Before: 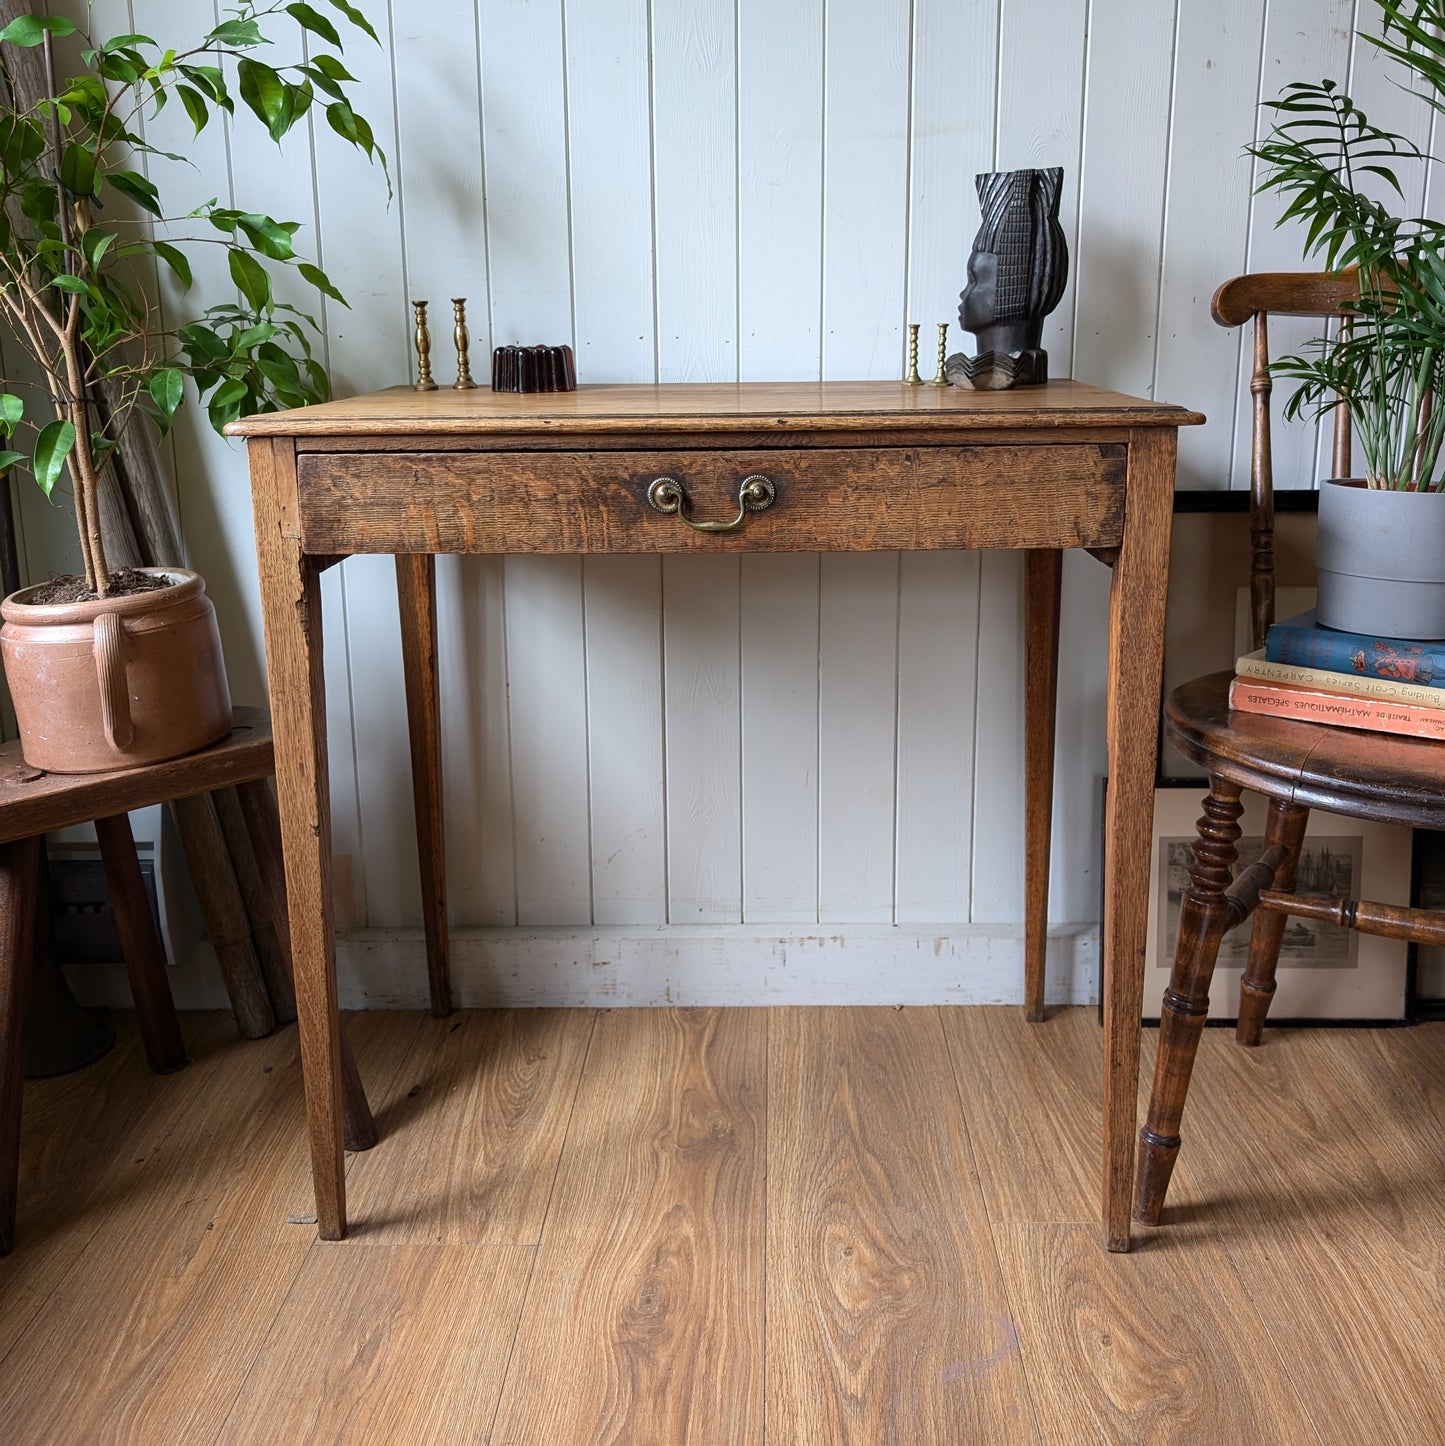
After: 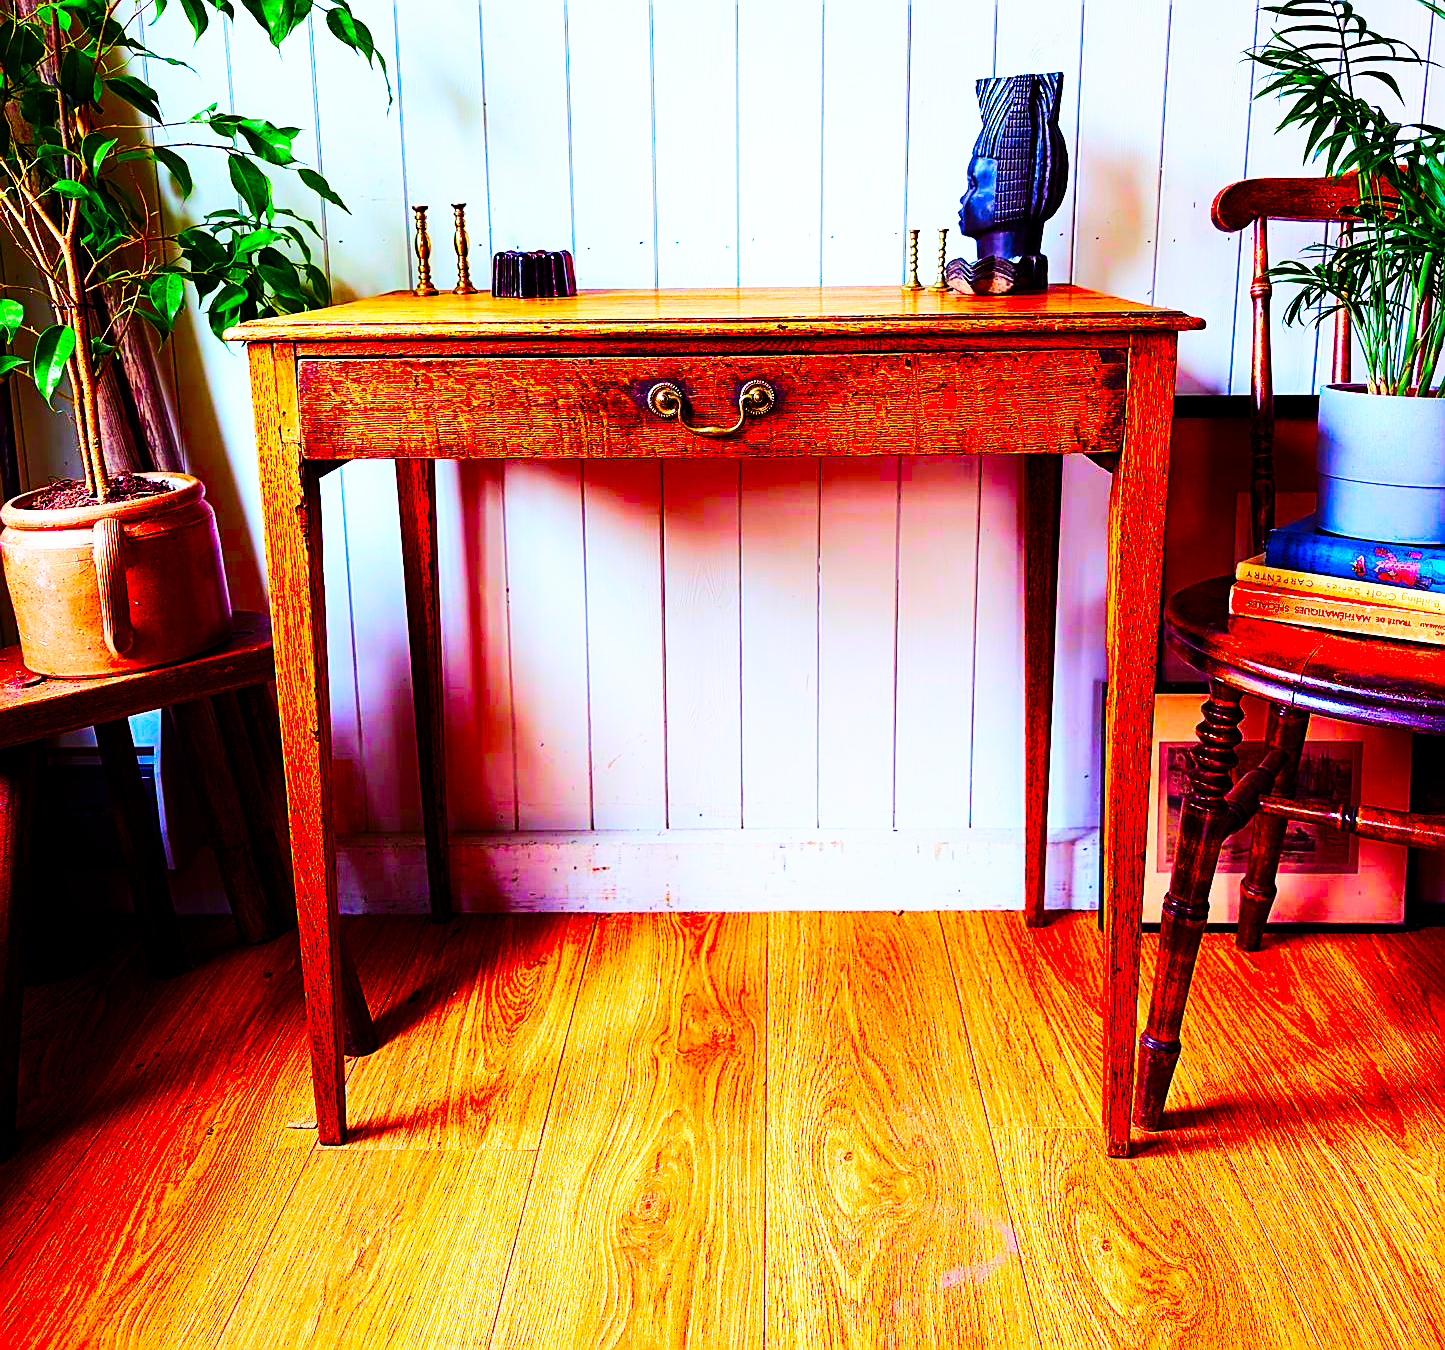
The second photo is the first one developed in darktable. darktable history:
crop and rotate: top 6.584%
base curve: curves: ch0 [(0, 0) (0.007, 0.004) (0.027, 0.03) (0.046, 0.07) (0.207, 0.54) (0.442, 0.872) (0.673, 0.972) (1, 1)], preserve colors none
exposure: compensate highlight preservation false
color balance rgb: shadows lift › luminance -21.414%, shadows lift › chroma 9.1%, shadows lift › hue 286.02°, linear chroma grading › shadows 31.448%, linear chroma grading › global chroma -2.387%, linear chroma grading › mid-tones 4.384%, perceptual saturation grading › global saturation 24.056%, perceptual saturation grading › highlights -23.588%, perceptual saturation grading › mid-tones 24.666%, perceptual saturation grading › shadows 40.944%, global vibrance 21.597%
color correction: highlights b* 0.006, saturation 2.98
sharpen: on, module defaults
levels: levels [0, 0.618, 1]
contrast brightness saturation: contrast 0.205, brightness 0.164, saturation 0.228
